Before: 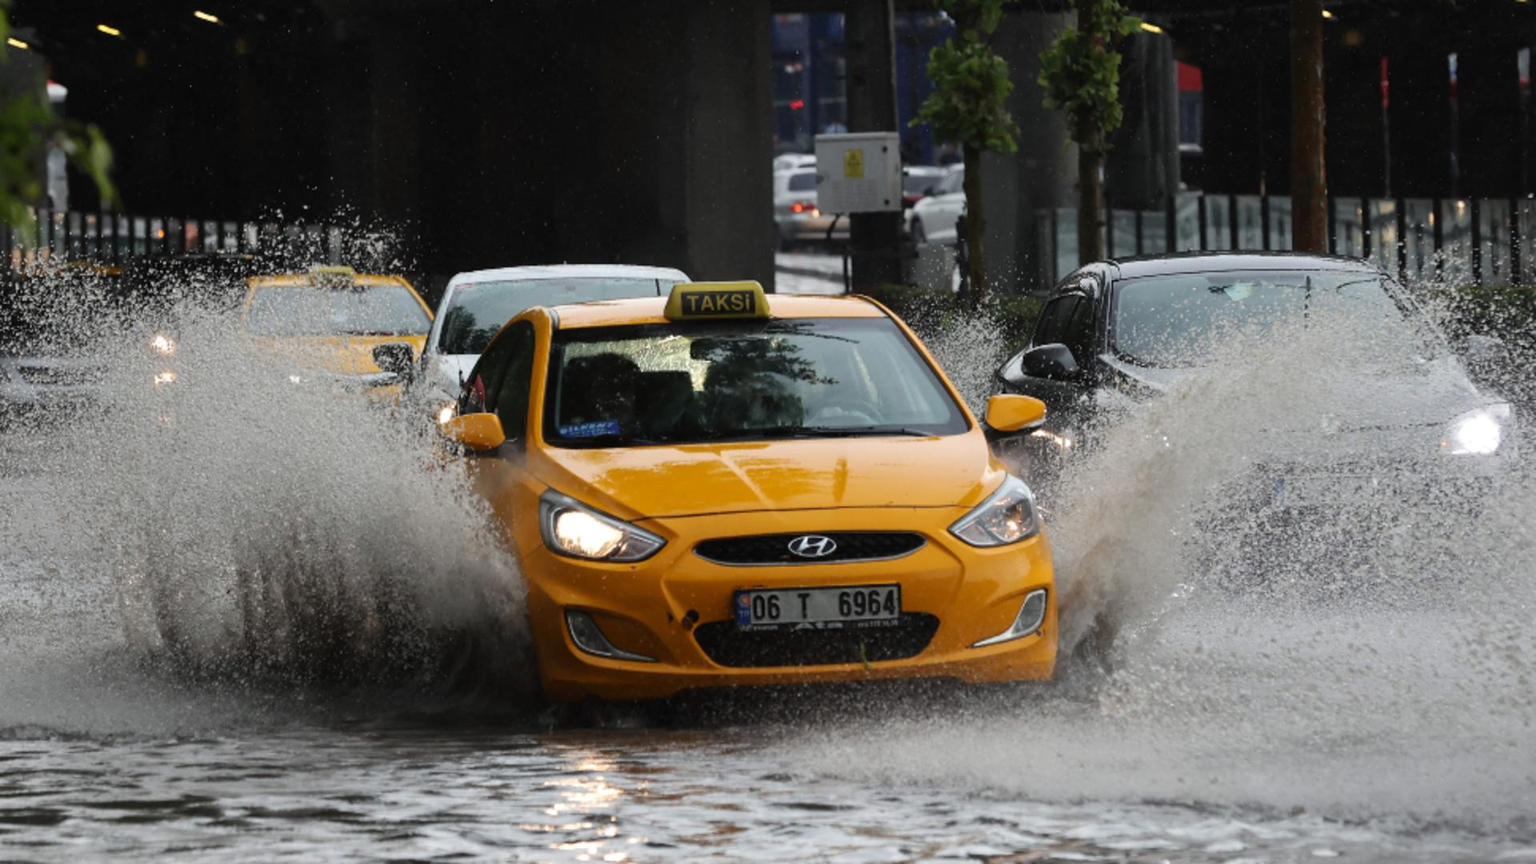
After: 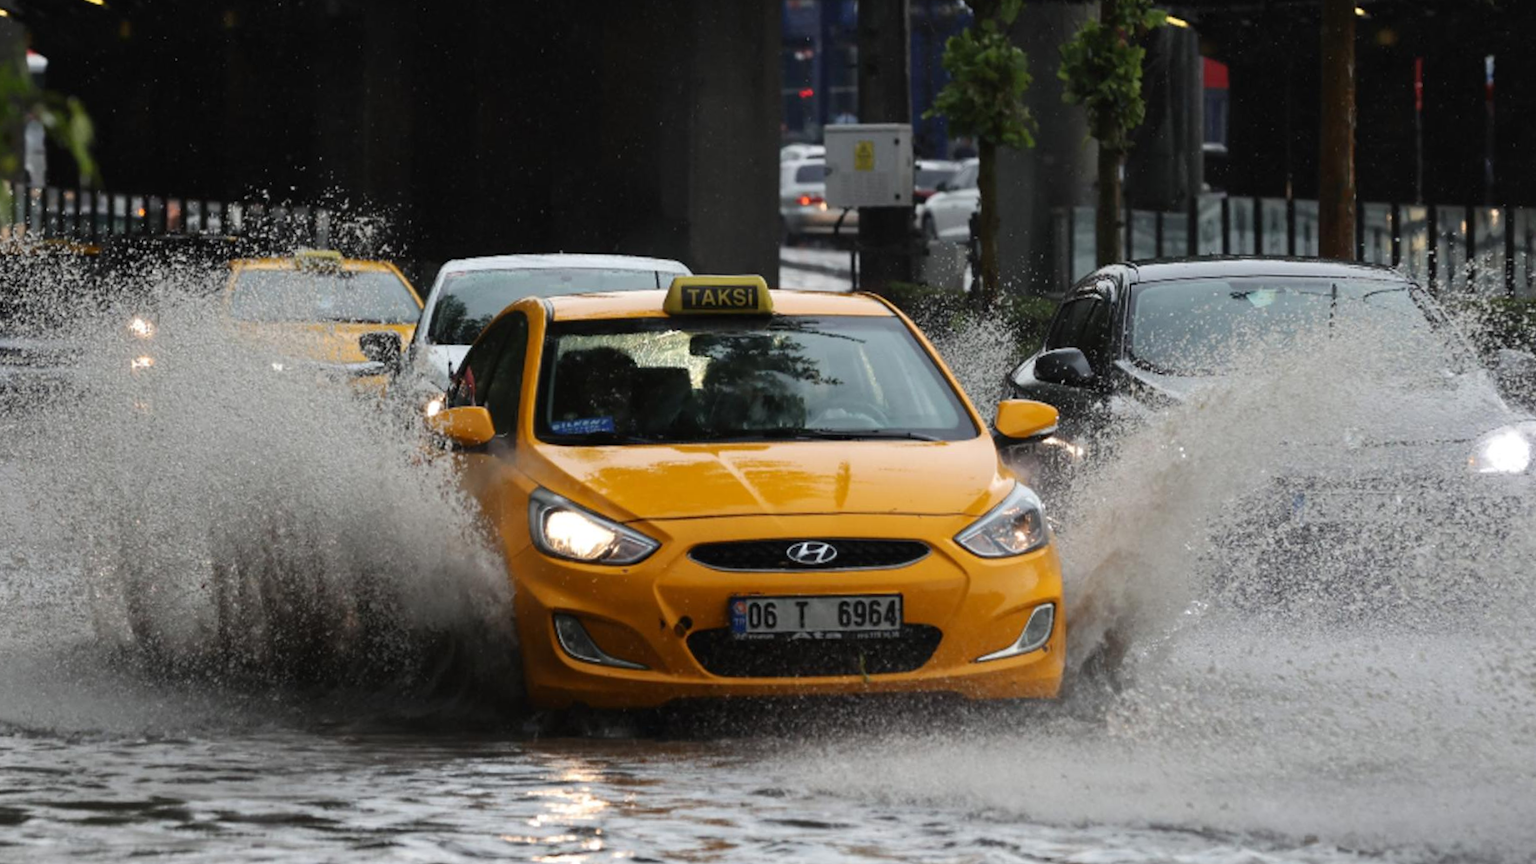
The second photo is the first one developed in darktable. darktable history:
crop and rotate: angle -1.31°
